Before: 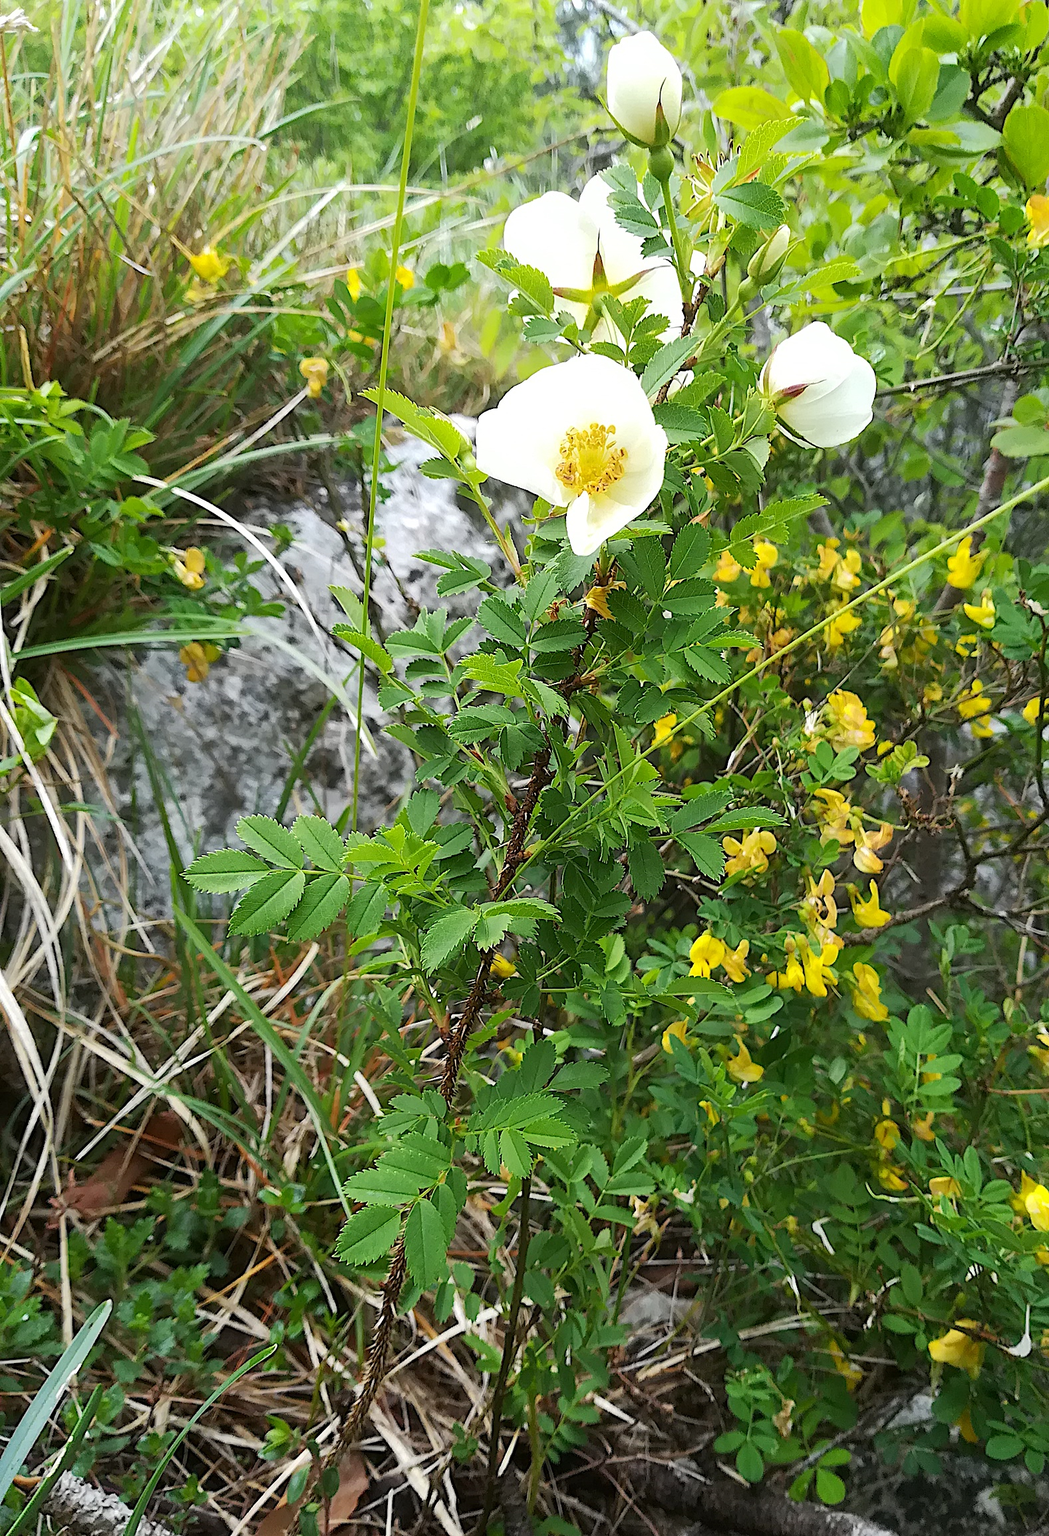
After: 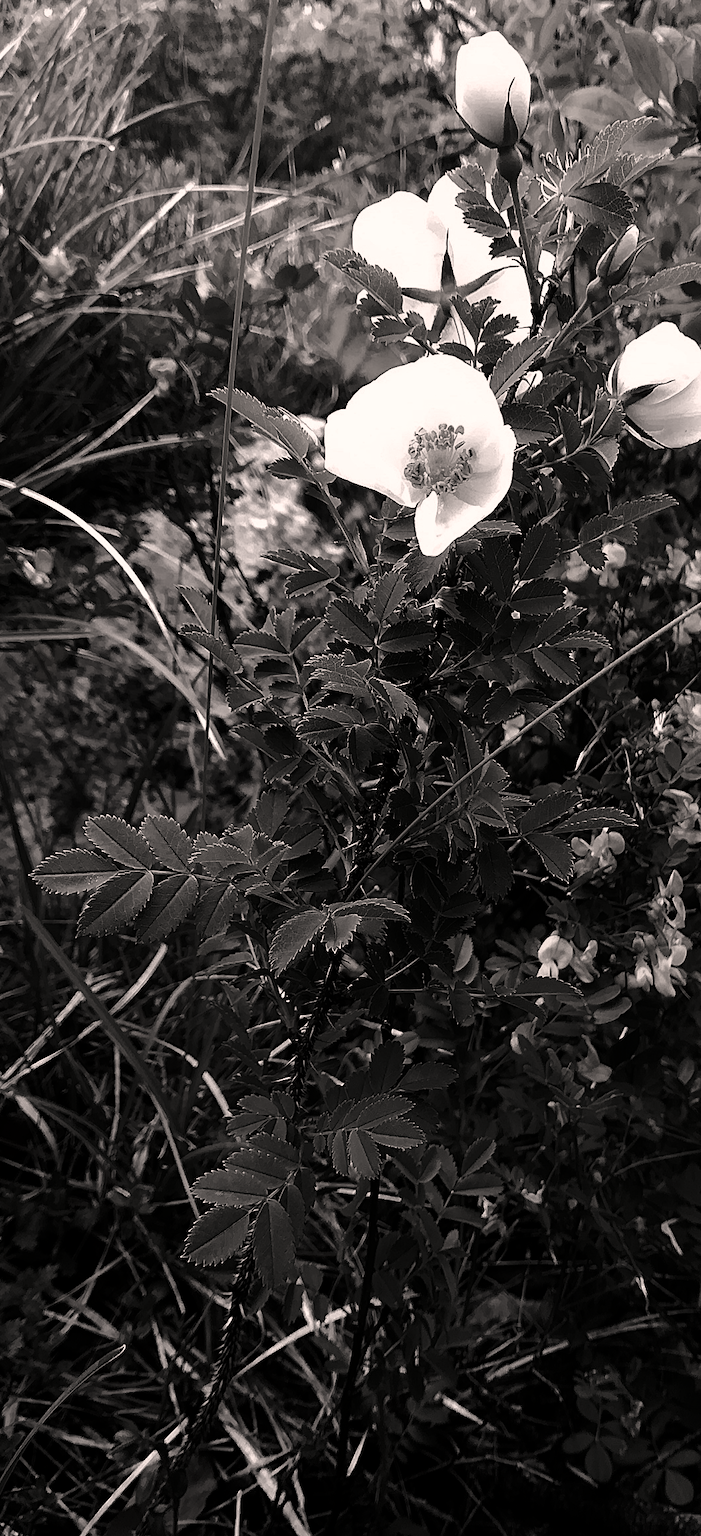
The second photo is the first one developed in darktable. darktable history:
crop and rotate: left 14.505%, right 18.624%
color correction: highlights a* 5.79, highlights b* 4.78
contrast brightness saturation: contrast 0.019, brightness -0.986, saturation -0.991
color zones: curves: ch1 [(0, 0.513) (0.143, 0.524) (0.286, 0.511) (0.429, 0.506) (0.571, 0.503) (0.714, 0.503) (0.857, 0.508) (1, 0.513)]
